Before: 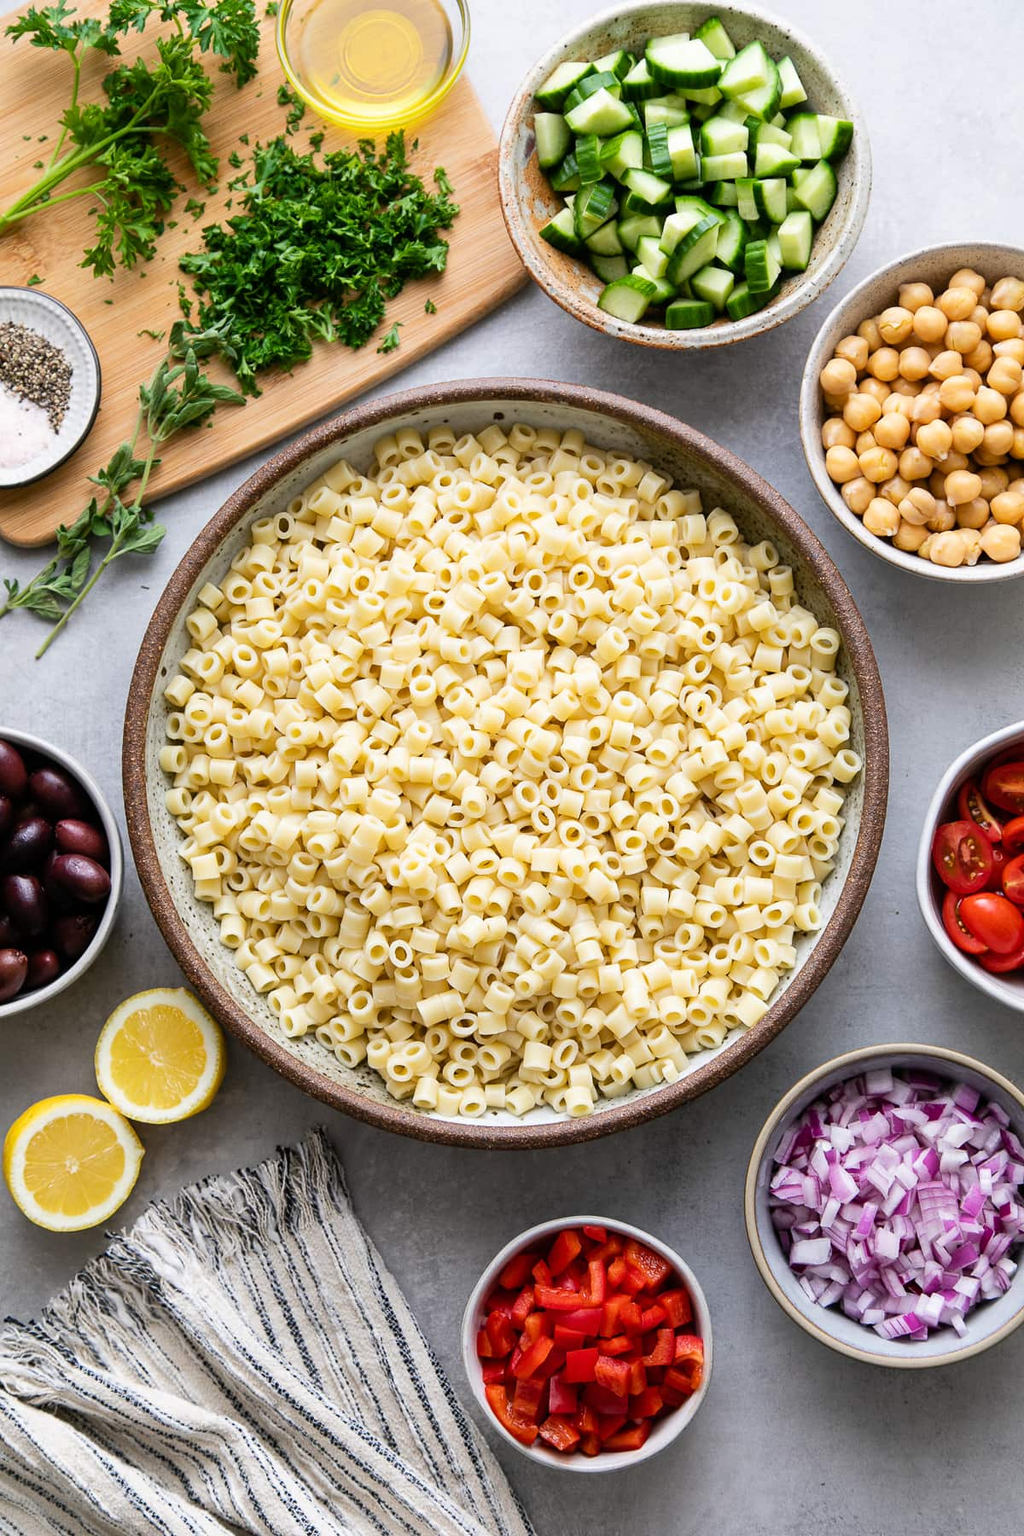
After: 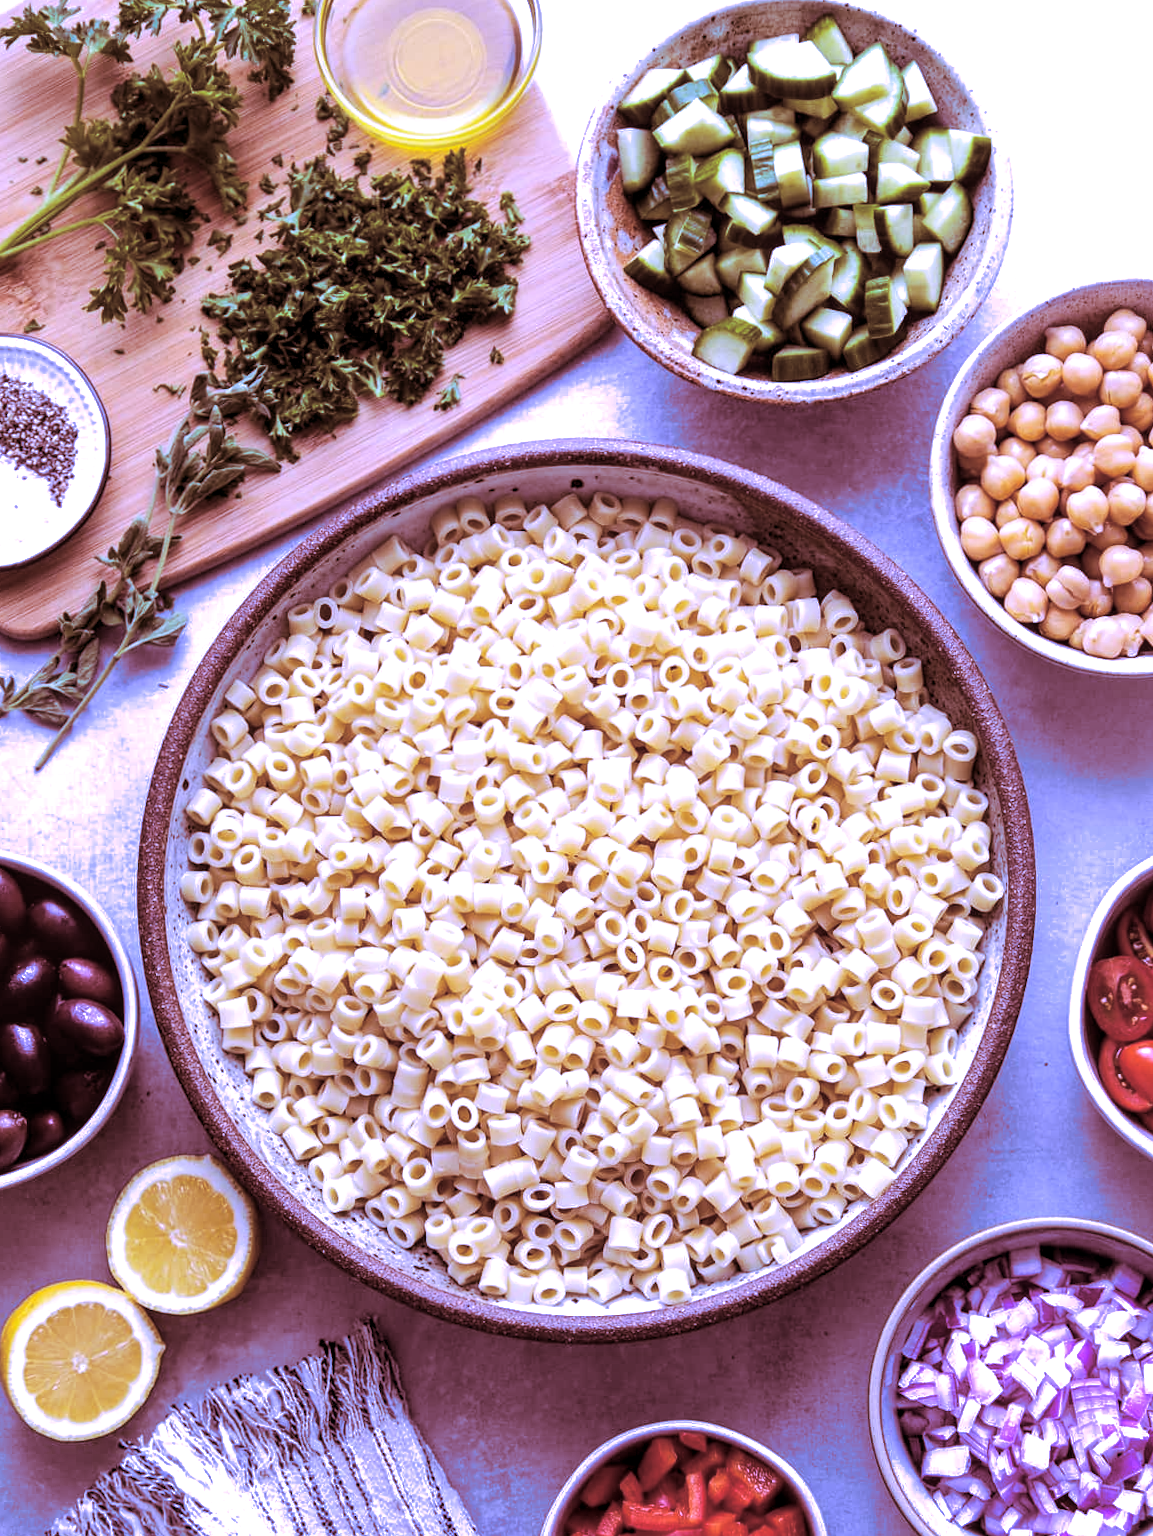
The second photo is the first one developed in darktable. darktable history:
white balance: red 0.98, blue 1.61
crop and rotate: angle 0.2°, left 0.275%, right 3.127%, bottom 14.18%
local contrast: on, module defaults
split-toning: highlights › hue 187.2°, highlights › saturation 0.83, balance -68.05, compress 56.43%
